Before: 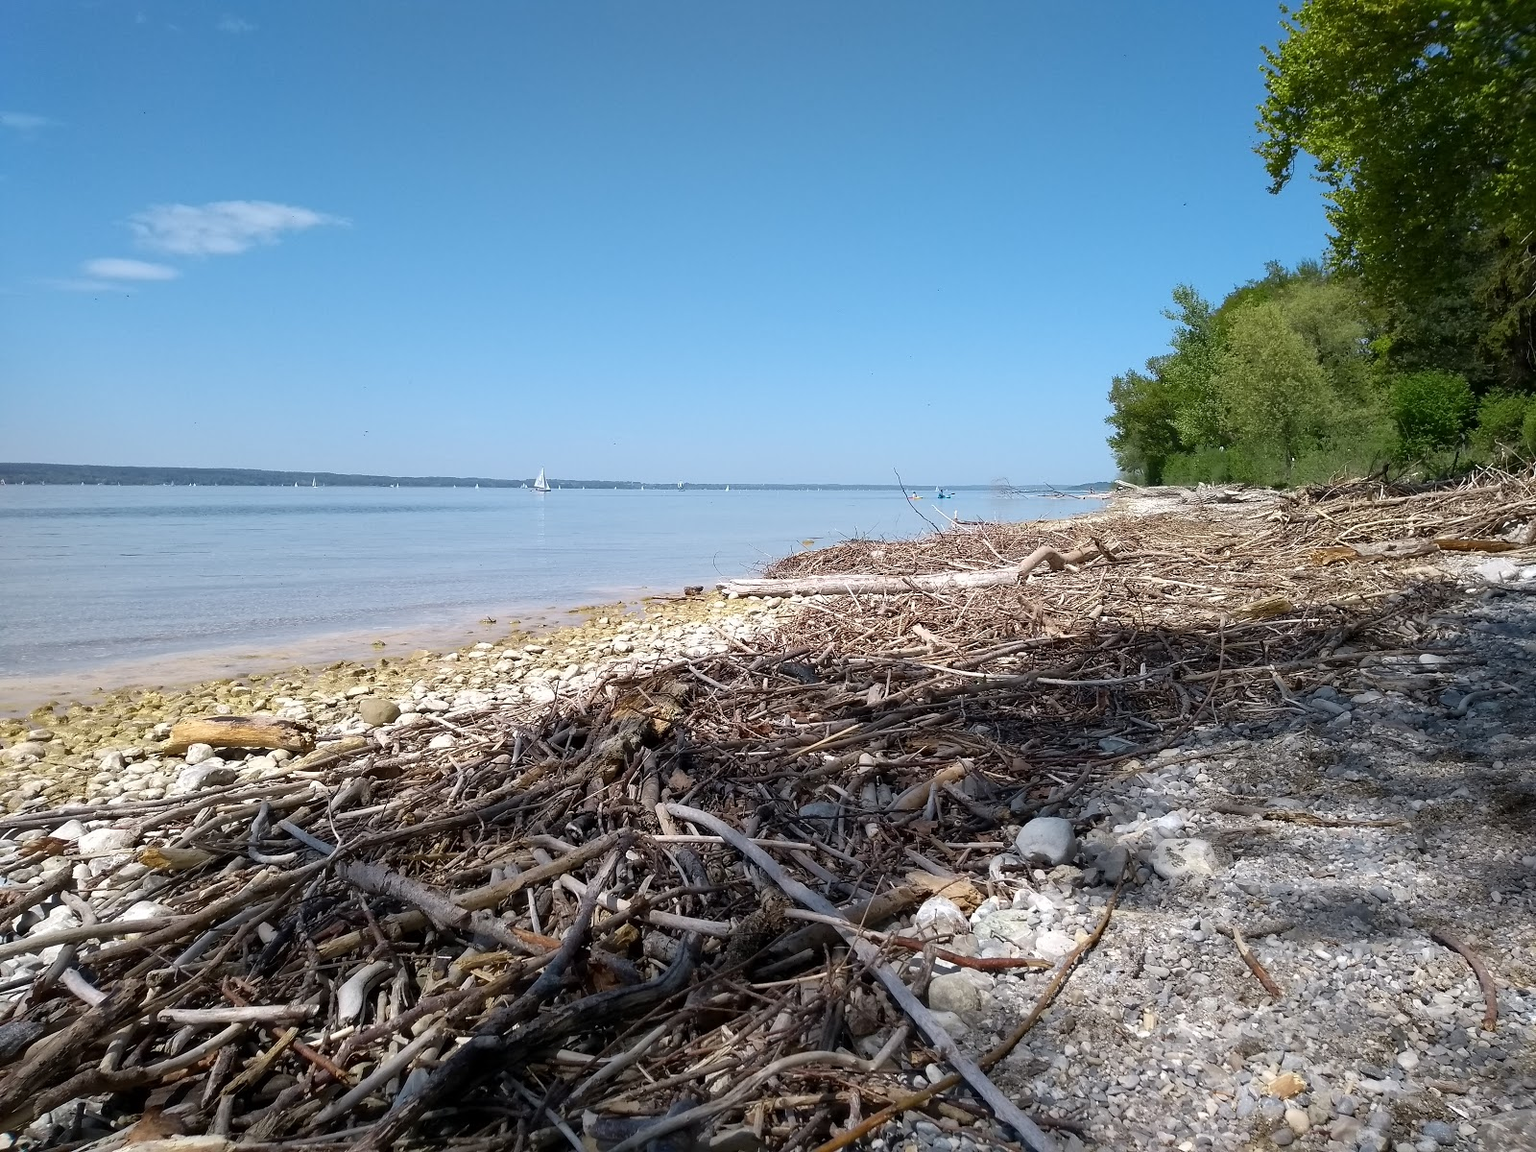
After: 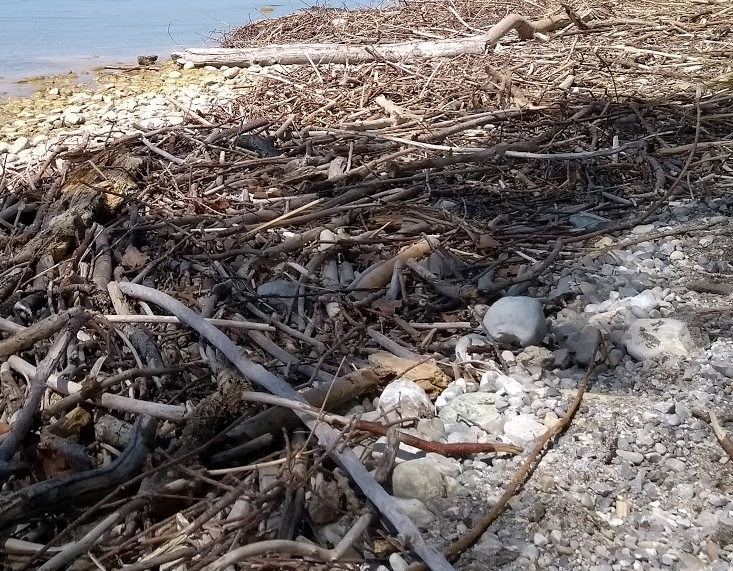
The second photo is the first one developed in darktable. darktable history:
crop: left 35.989%, top 46.33%, right 18.181%, bottom 6.018%
